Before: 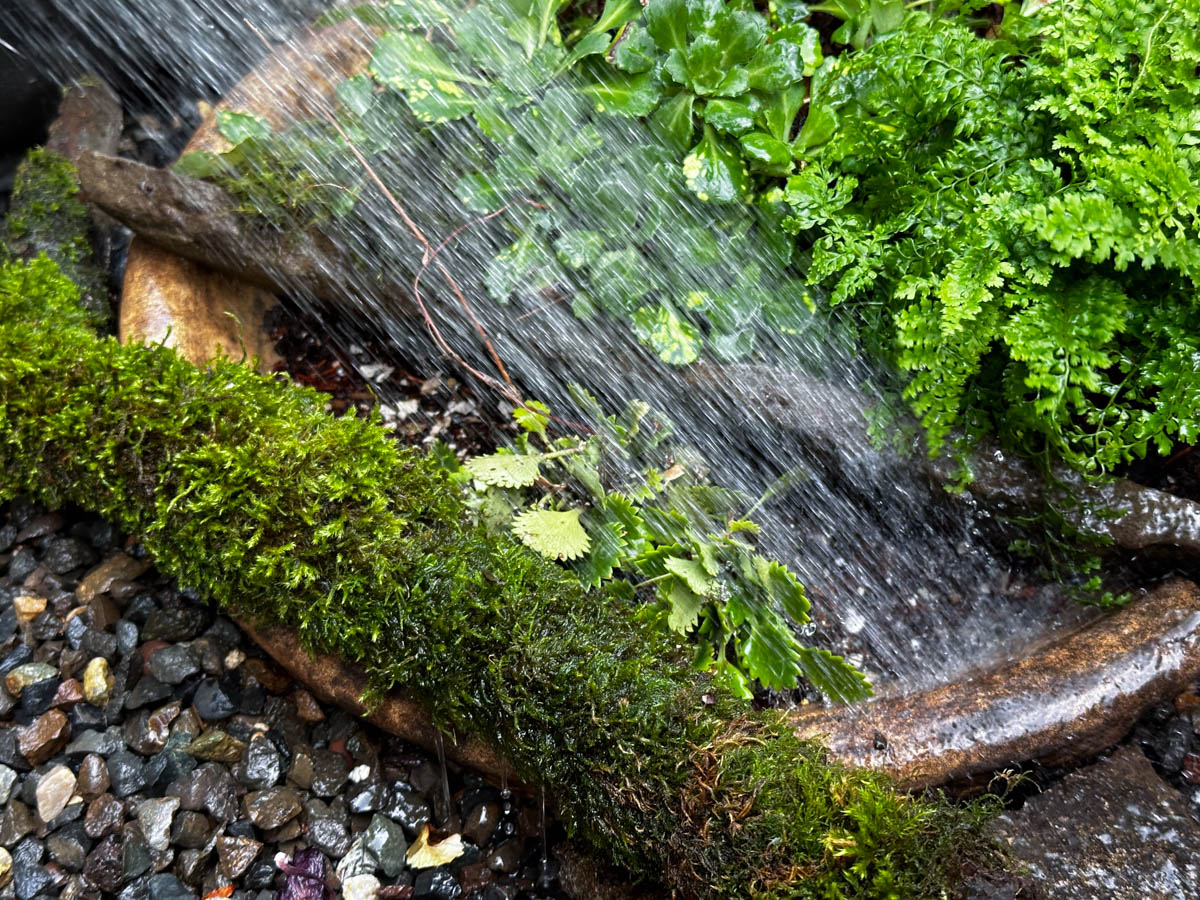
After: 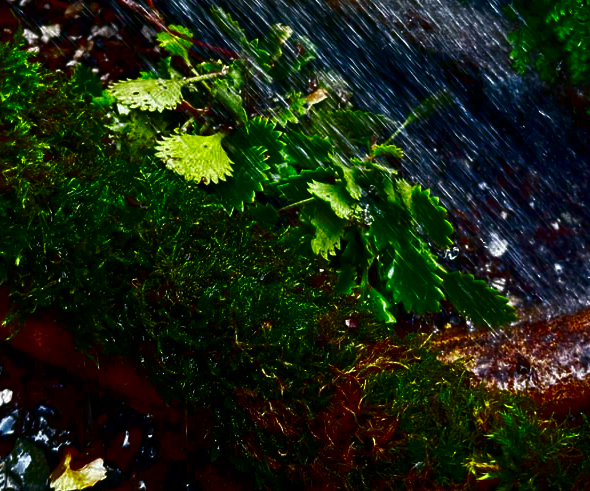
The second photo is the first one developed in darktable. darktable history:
contrast brightness saturation: brightness -0.982, saturation 0.991
crop: left 29.755%, top 41.869%, right 21.066%, bottom 3.478%
